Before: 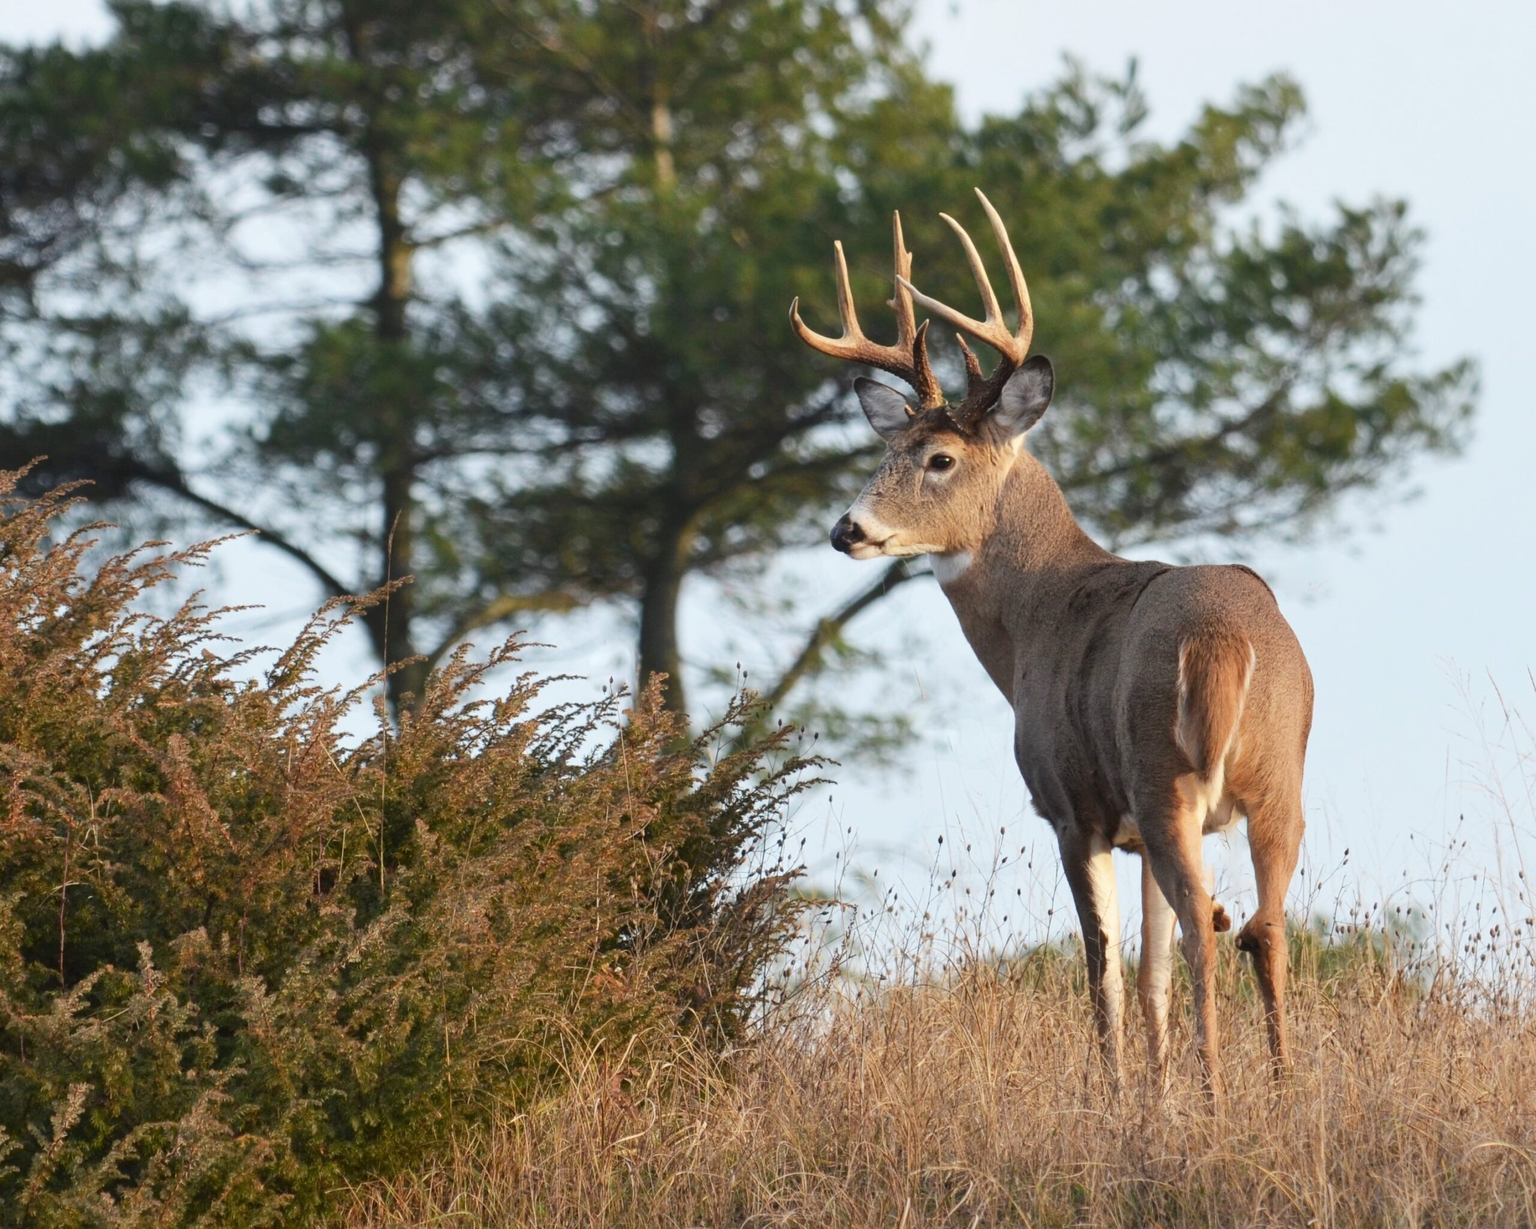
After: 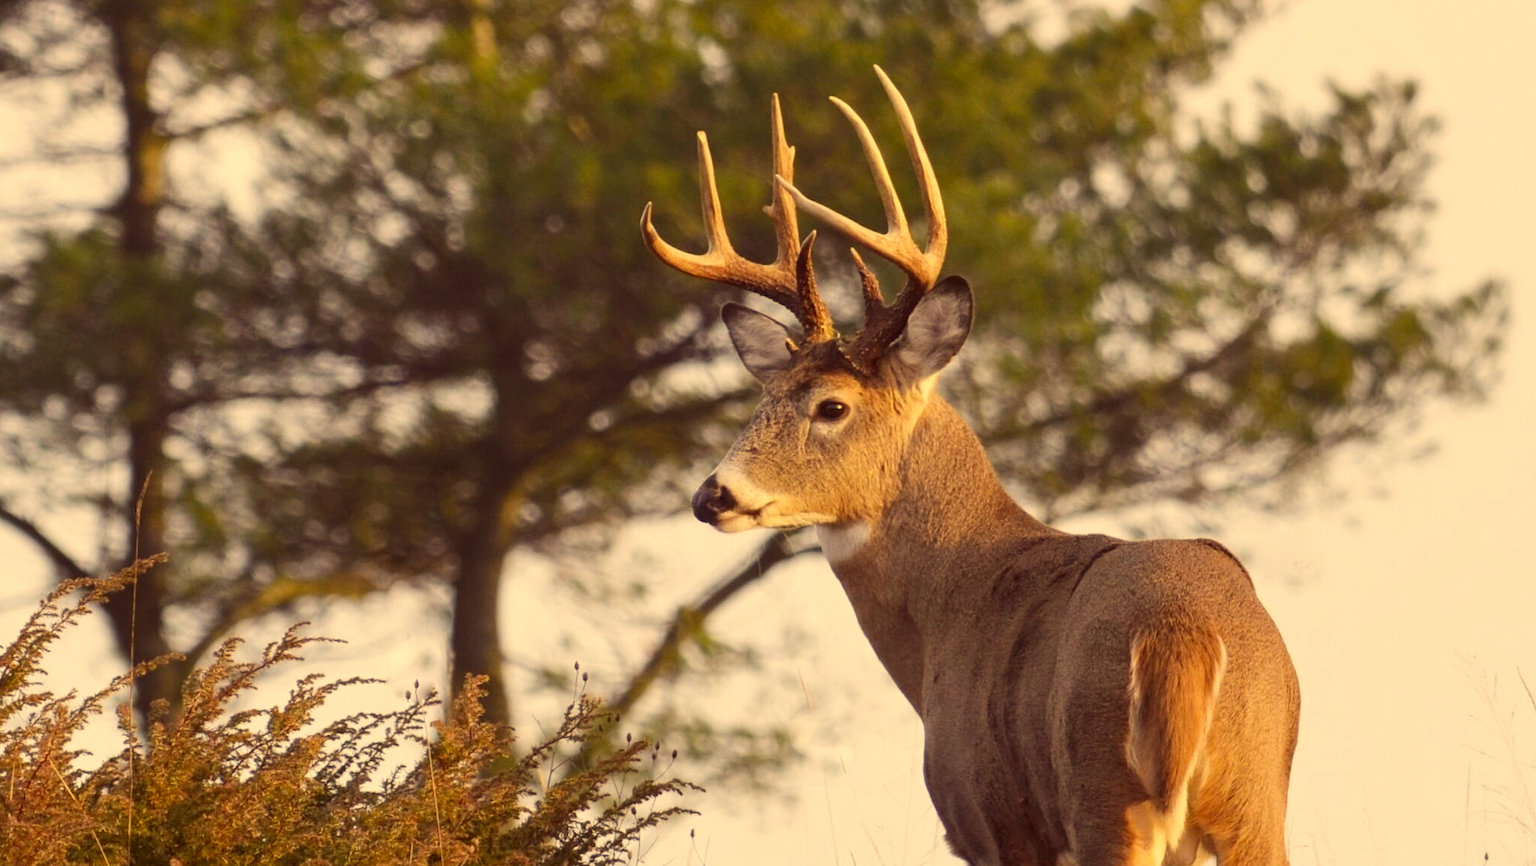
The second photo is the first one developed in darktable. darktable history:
crop: left 18.277%, top 11.126%, right 2.206%, bottom 32.809%
color correction: highlights a* 9.64, highlights b* 38.27, shadows a* 14.03, shadows b* 3.54
